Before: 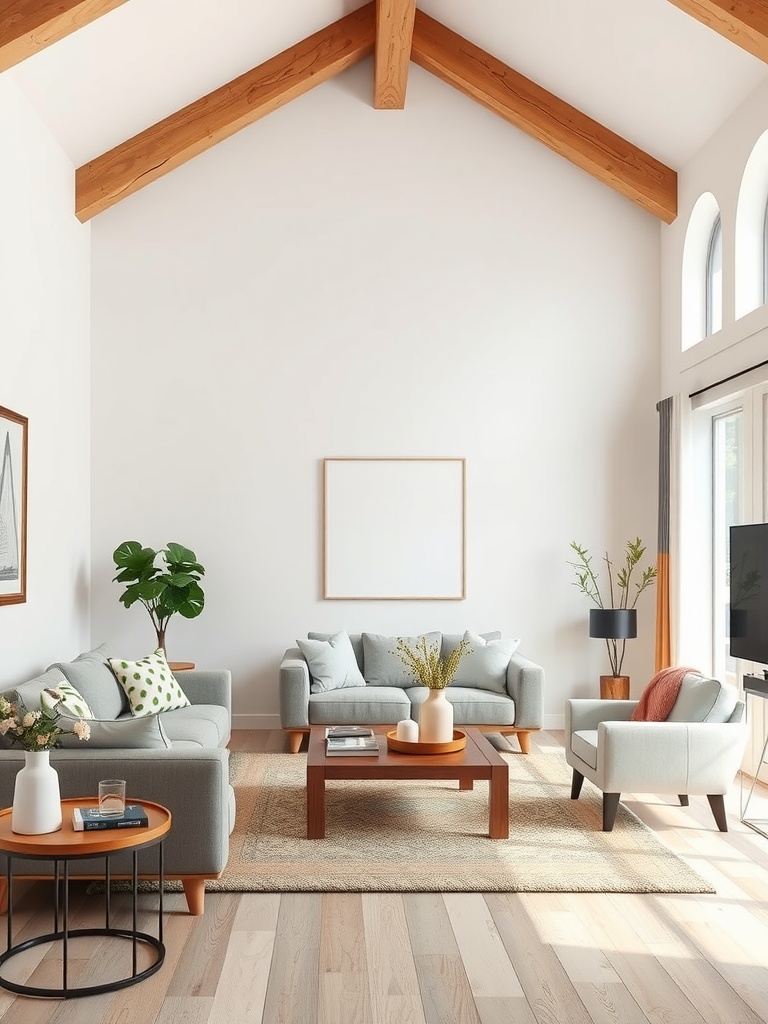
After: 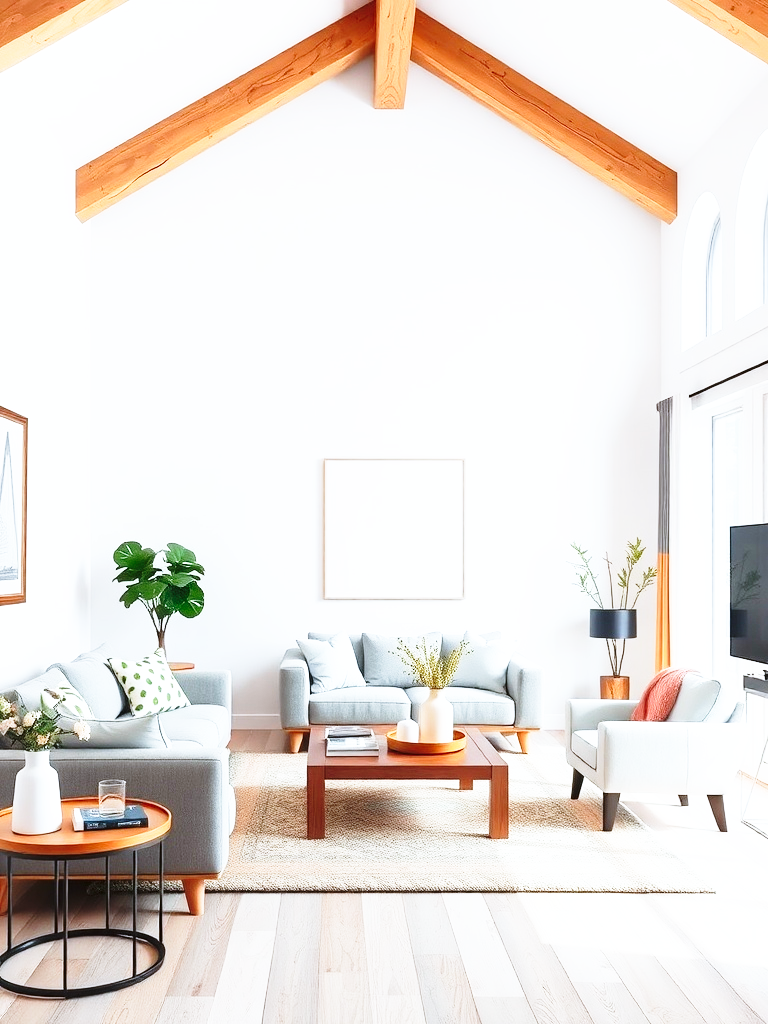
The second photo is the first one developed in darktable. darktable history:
base curve: curves: ch0 [(0, 0) (0.026, 0.03) (0.109, 0.232) (0.351, 0.748) (0.669, 0.968) (1, 1)], preserve colors none
color calibration: x 0.37, y 0.382, temperature 4313.32 K
exposure: exposure 0.127 EV, compensate highlight preservation false
